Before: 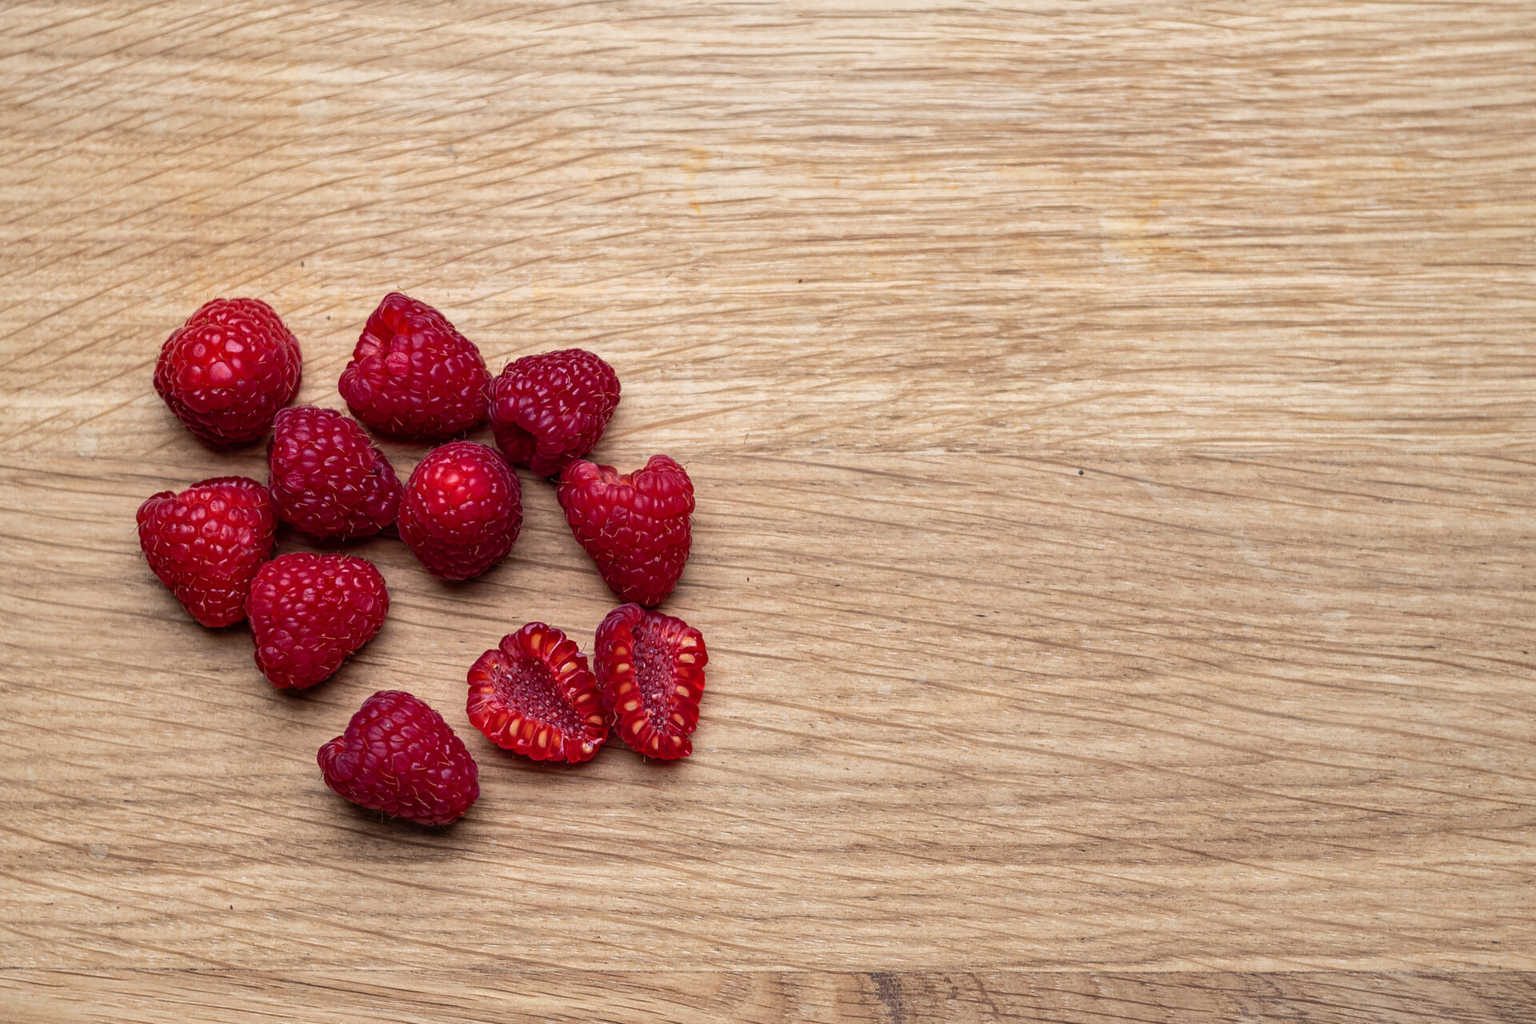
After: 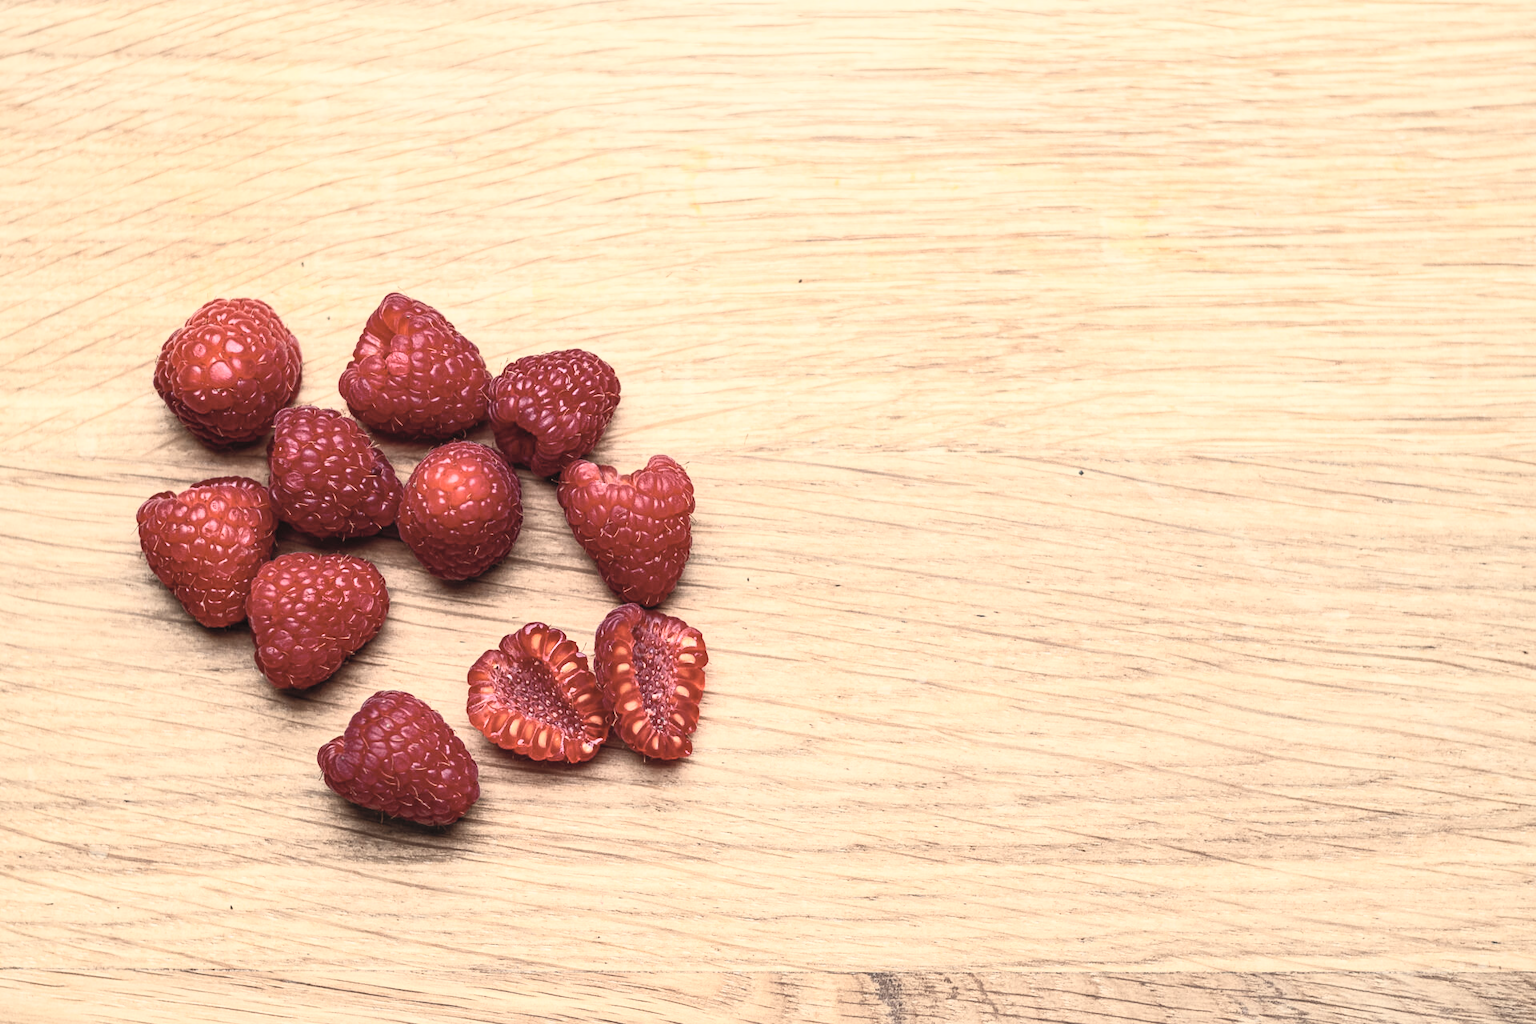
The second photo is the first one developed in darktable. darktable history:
contrast brightness saturation: contrast 0.43, brightness 0.56, saturation -0.19
white balance: red 1.029, blue 0.92
